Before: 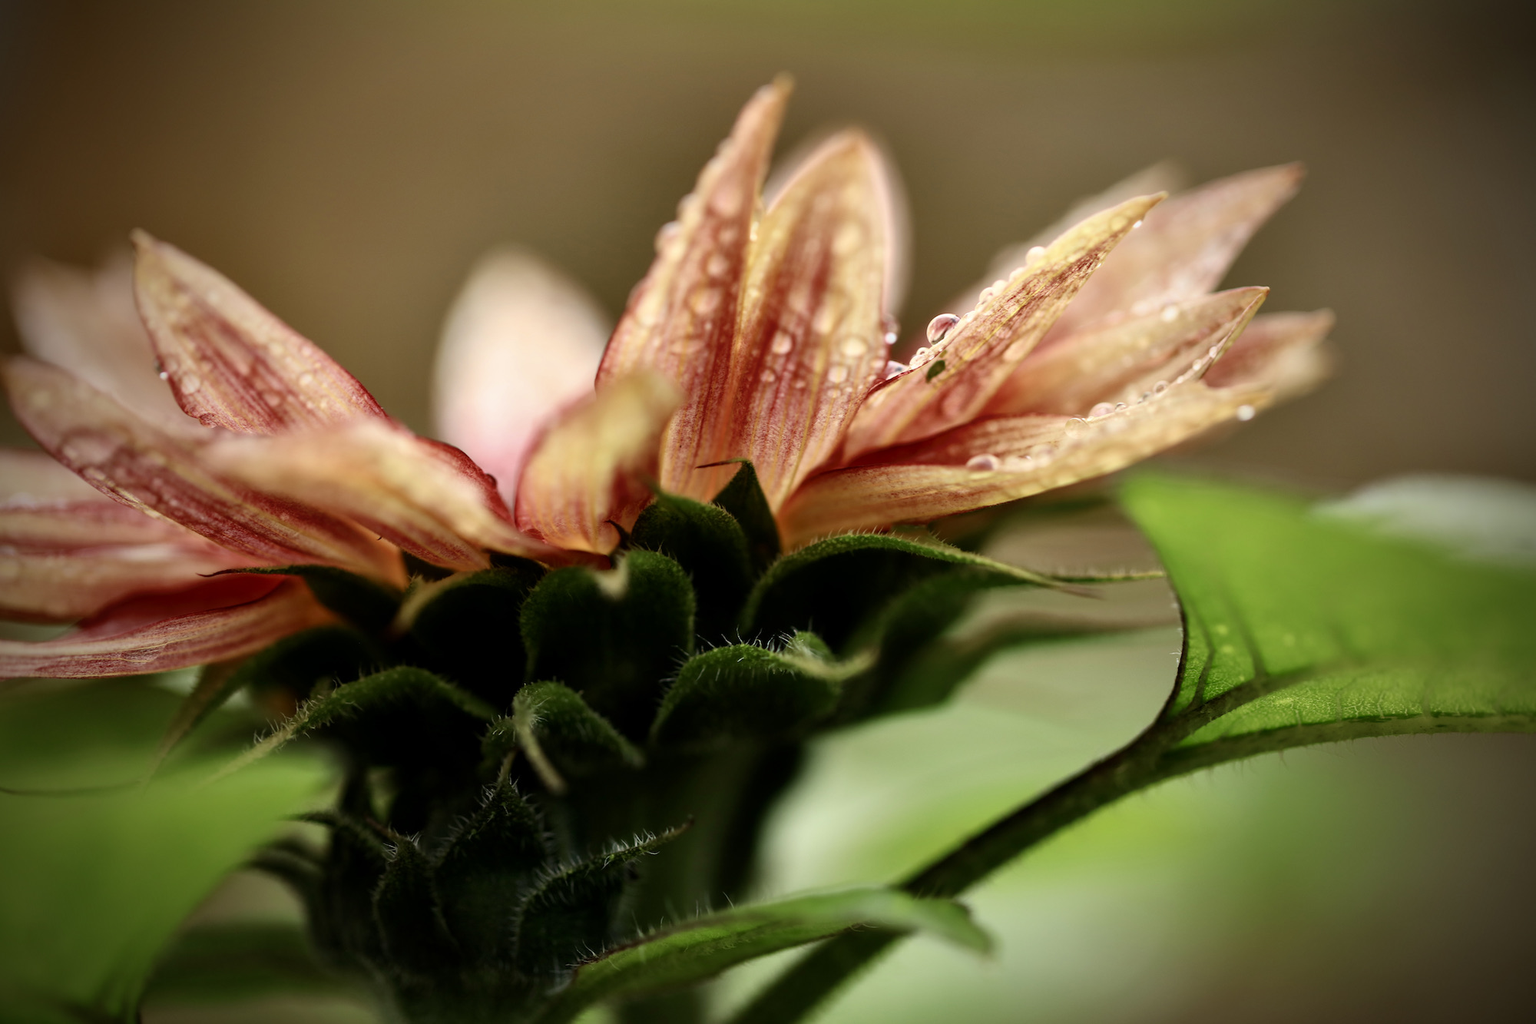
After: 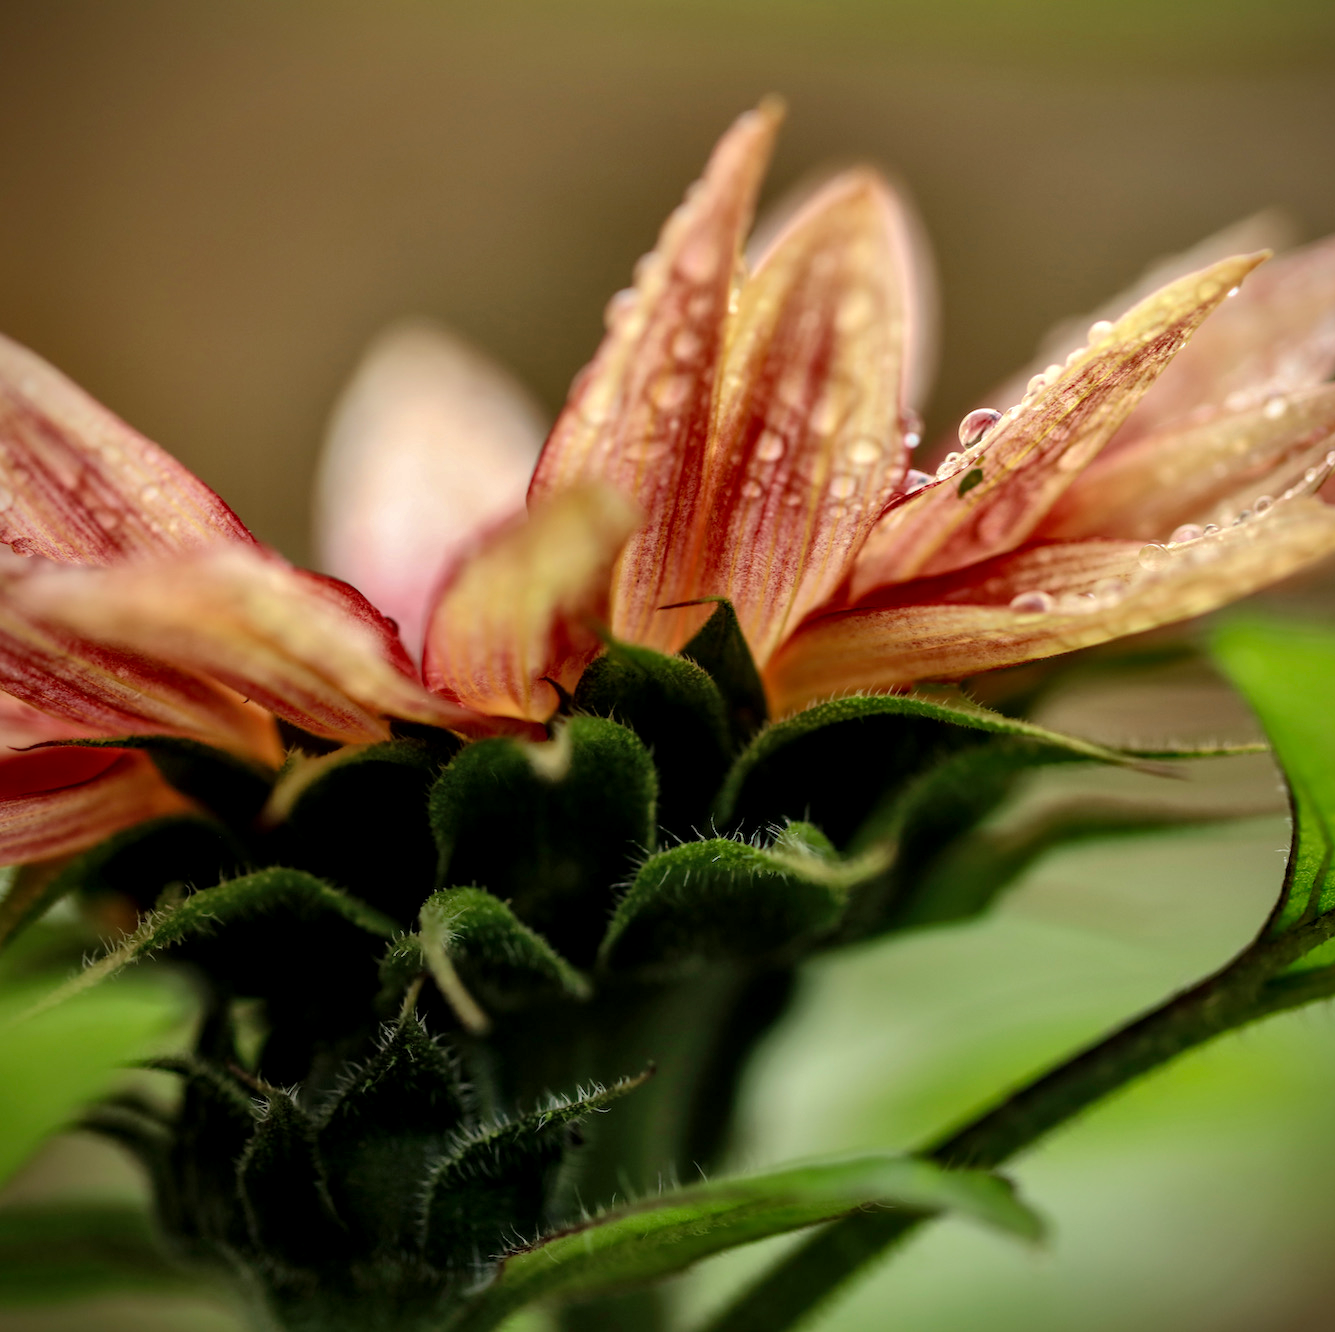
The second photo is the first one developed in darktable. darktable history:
crop and rotate: left 12.43%, right 20.774%
shadows and highlights: shadows 39.77, highlights -60.04
local contrast: on, module defaults
